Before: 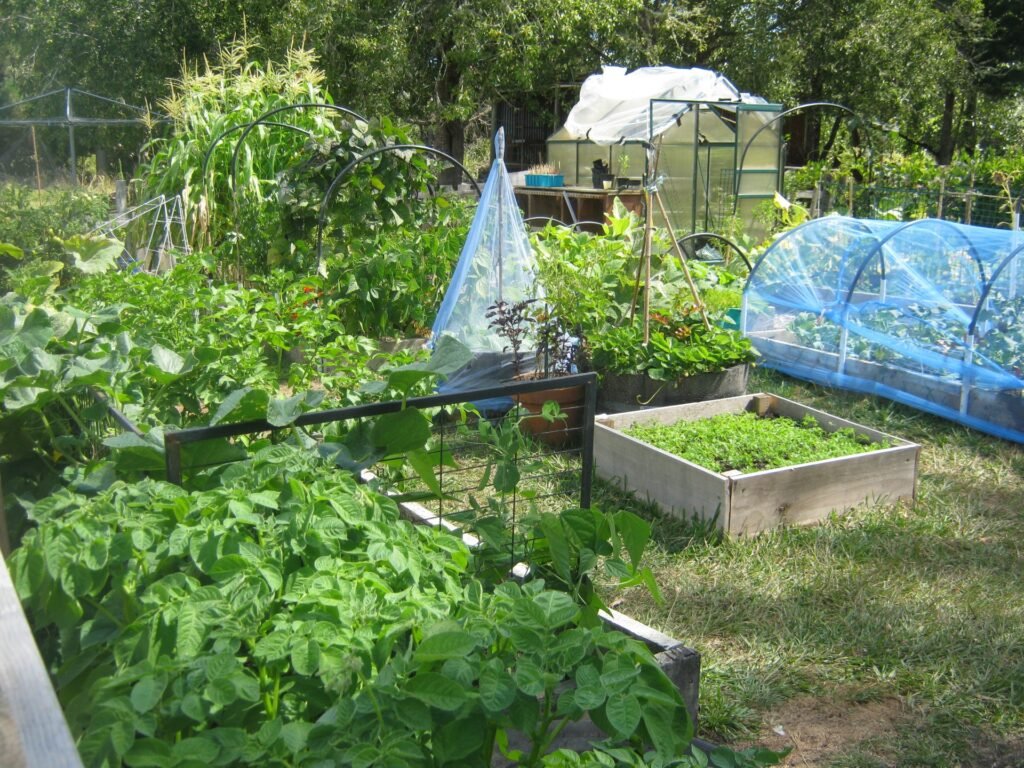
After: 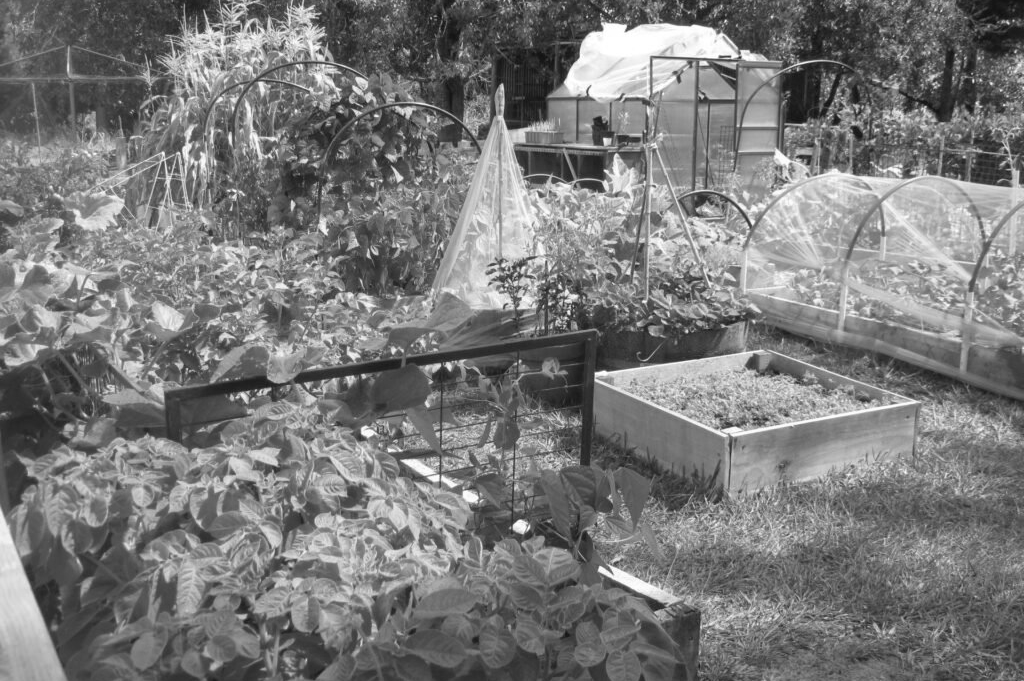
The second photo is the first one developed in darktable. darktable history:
monochrome: on, module defaults
crop and rotate: top 5.609%, bottom 5.609%
